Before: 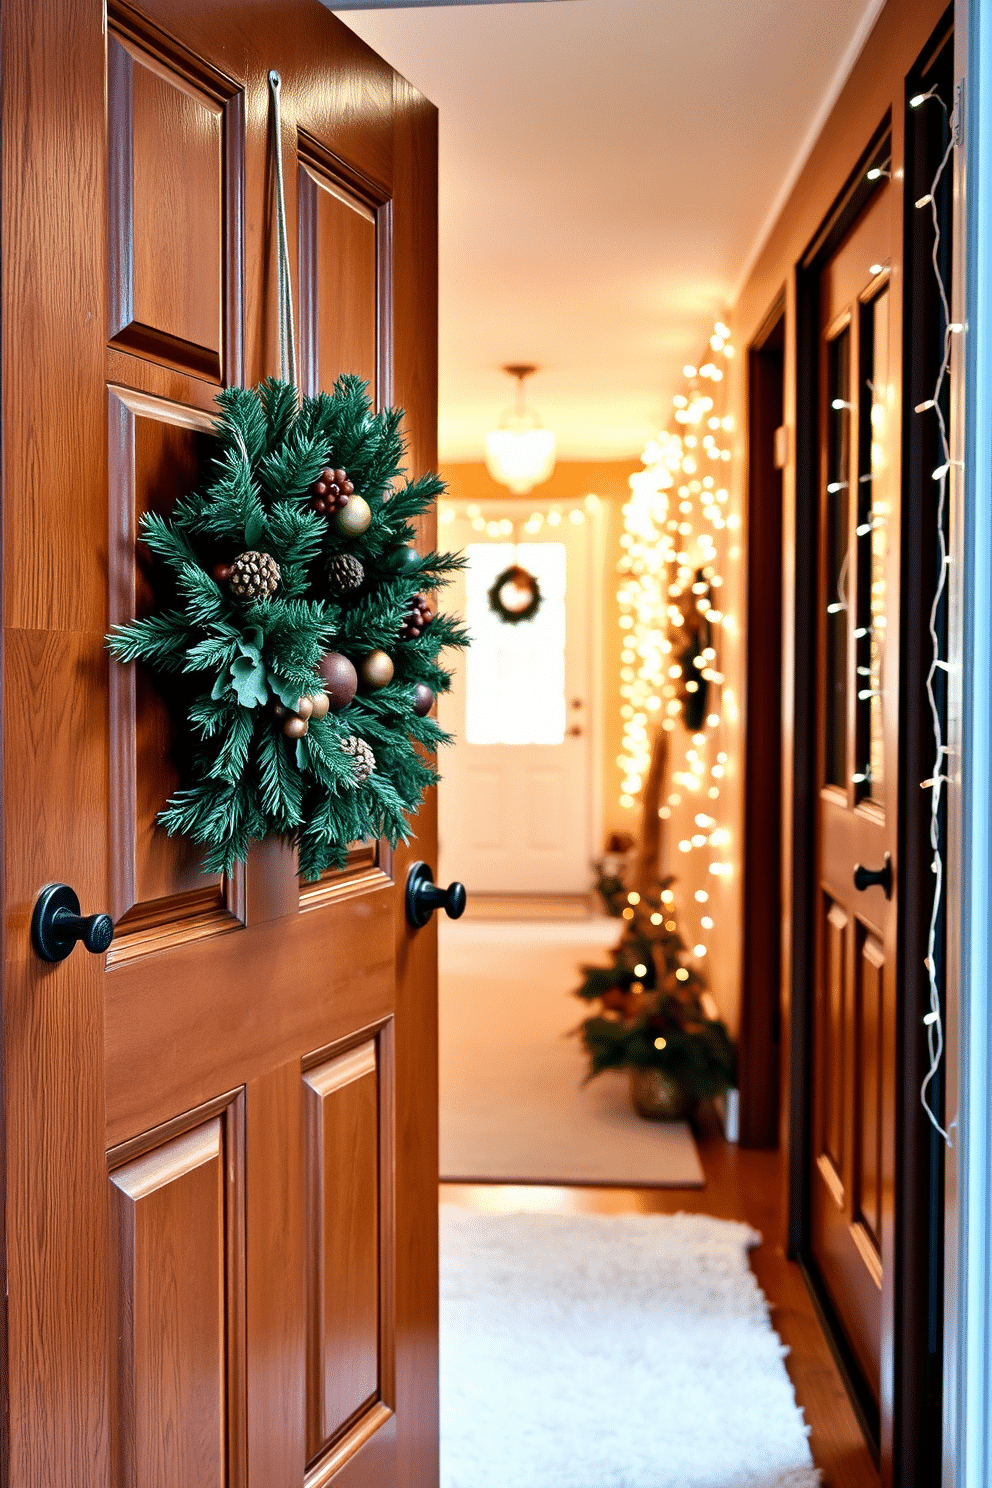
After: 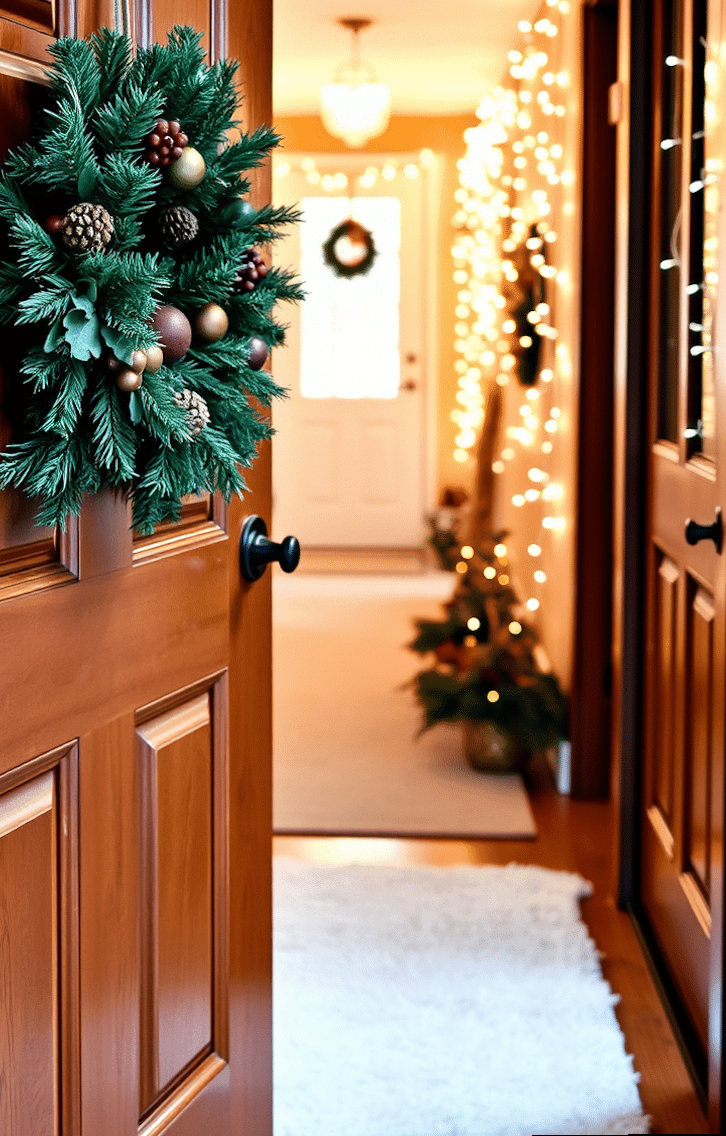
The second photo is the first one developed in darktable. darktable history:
crop: left 16.871%, top 22.857%, right 9.116%
rotate and perspective: rotation 0.174°, lens shift (vertical) 0.013, lens shift (horizontal) 0.019, shear 0.001, automatic cropping original format, crop left 0.007, crop right 0.991, crop top 0.016, crop bottom 0.997
